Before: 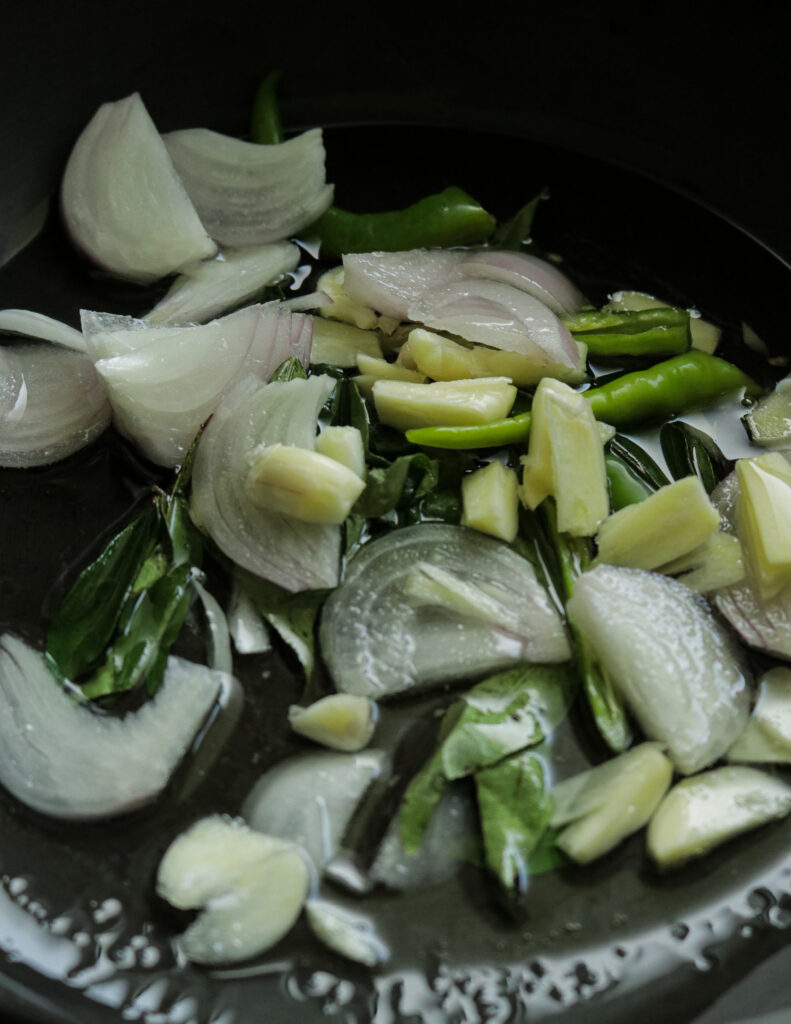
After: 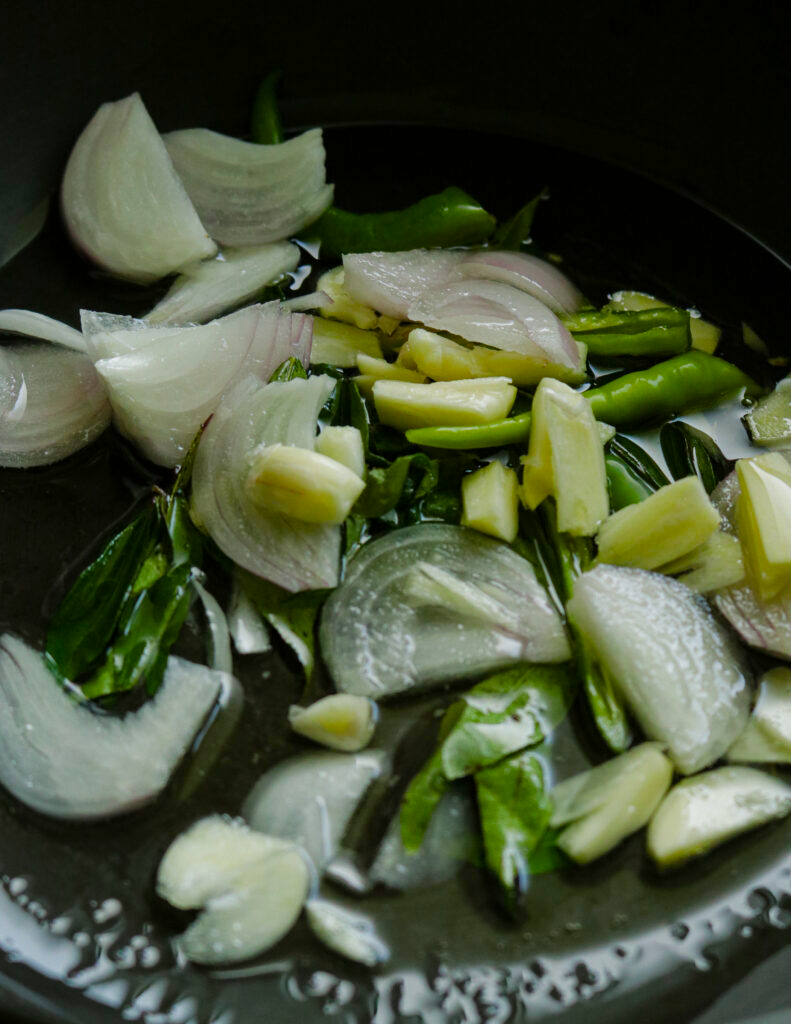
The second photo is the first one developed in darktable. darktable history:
color balance rgb: perceptual saturation grading › global saturation 24.87%, perceptual saturation grading › highlights -50.743%, perceptual saturation grading › mid-tones 19.199%, perceptual saturation grading › shadows 60.799%, global vibrance 20.191%
